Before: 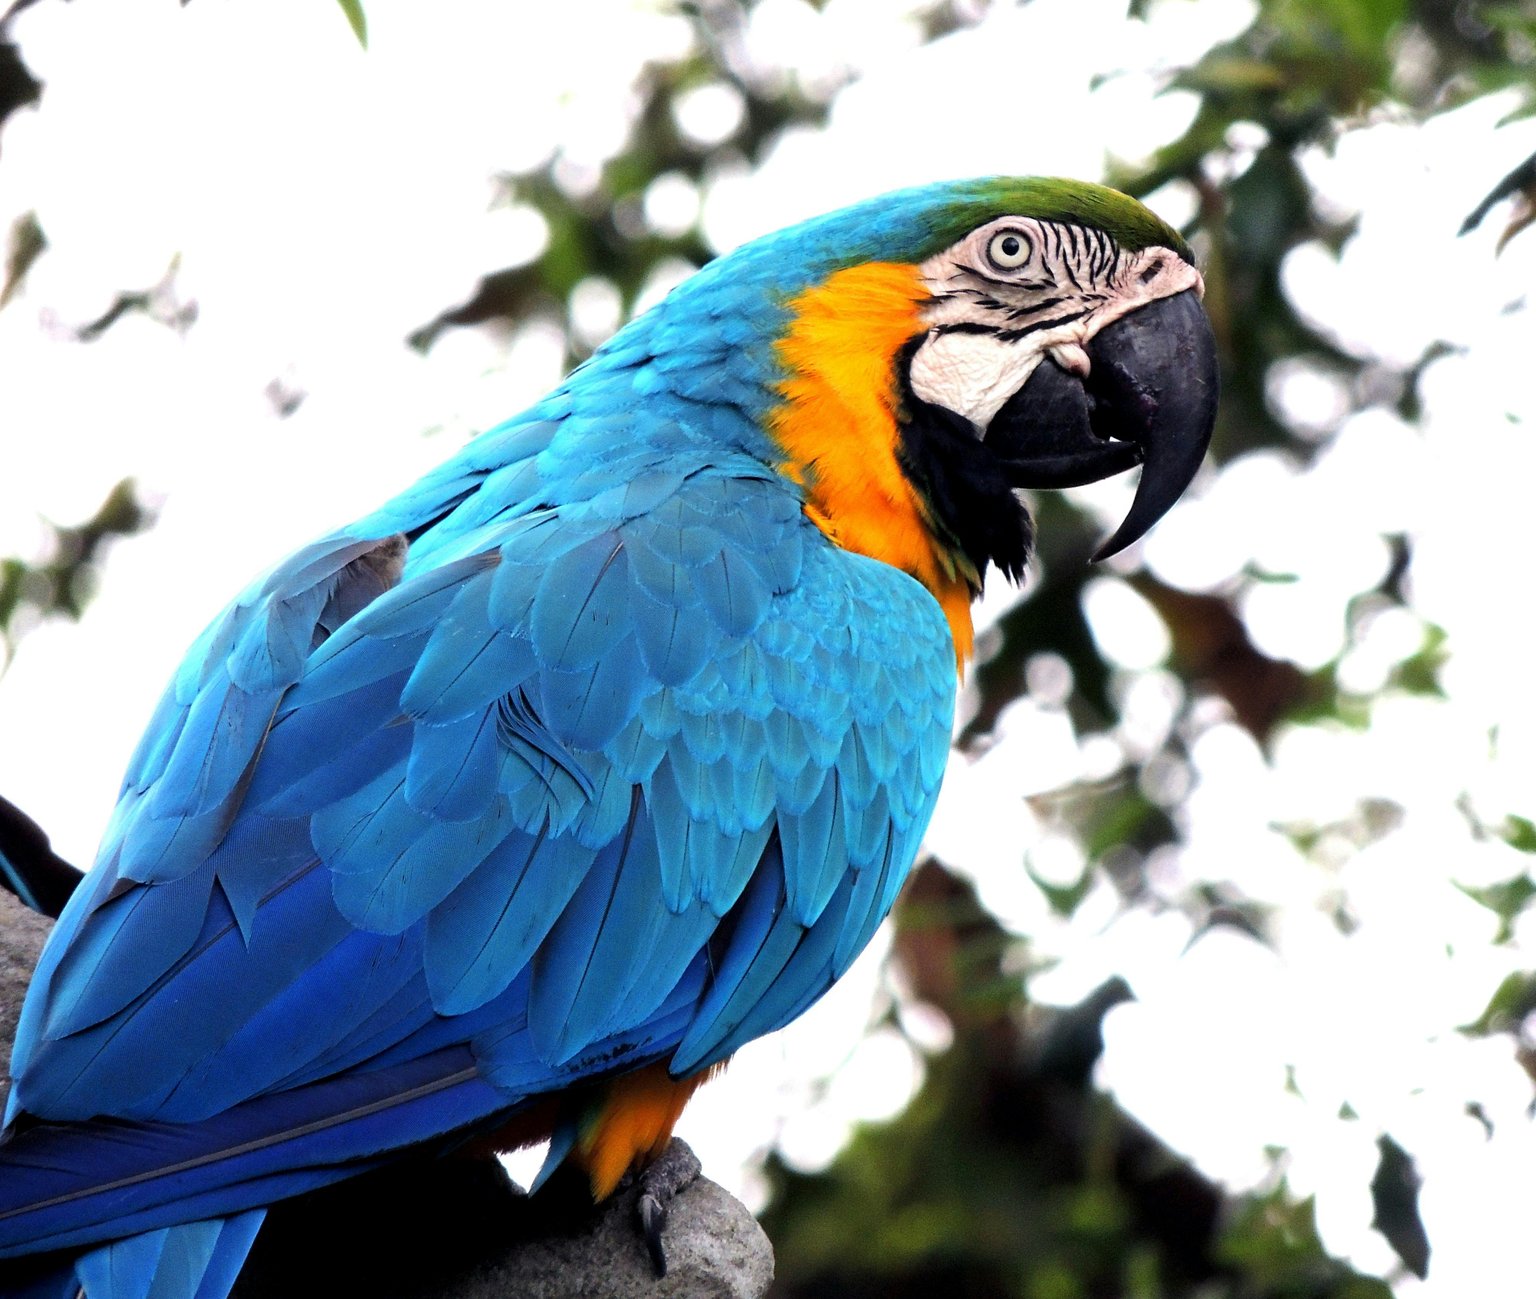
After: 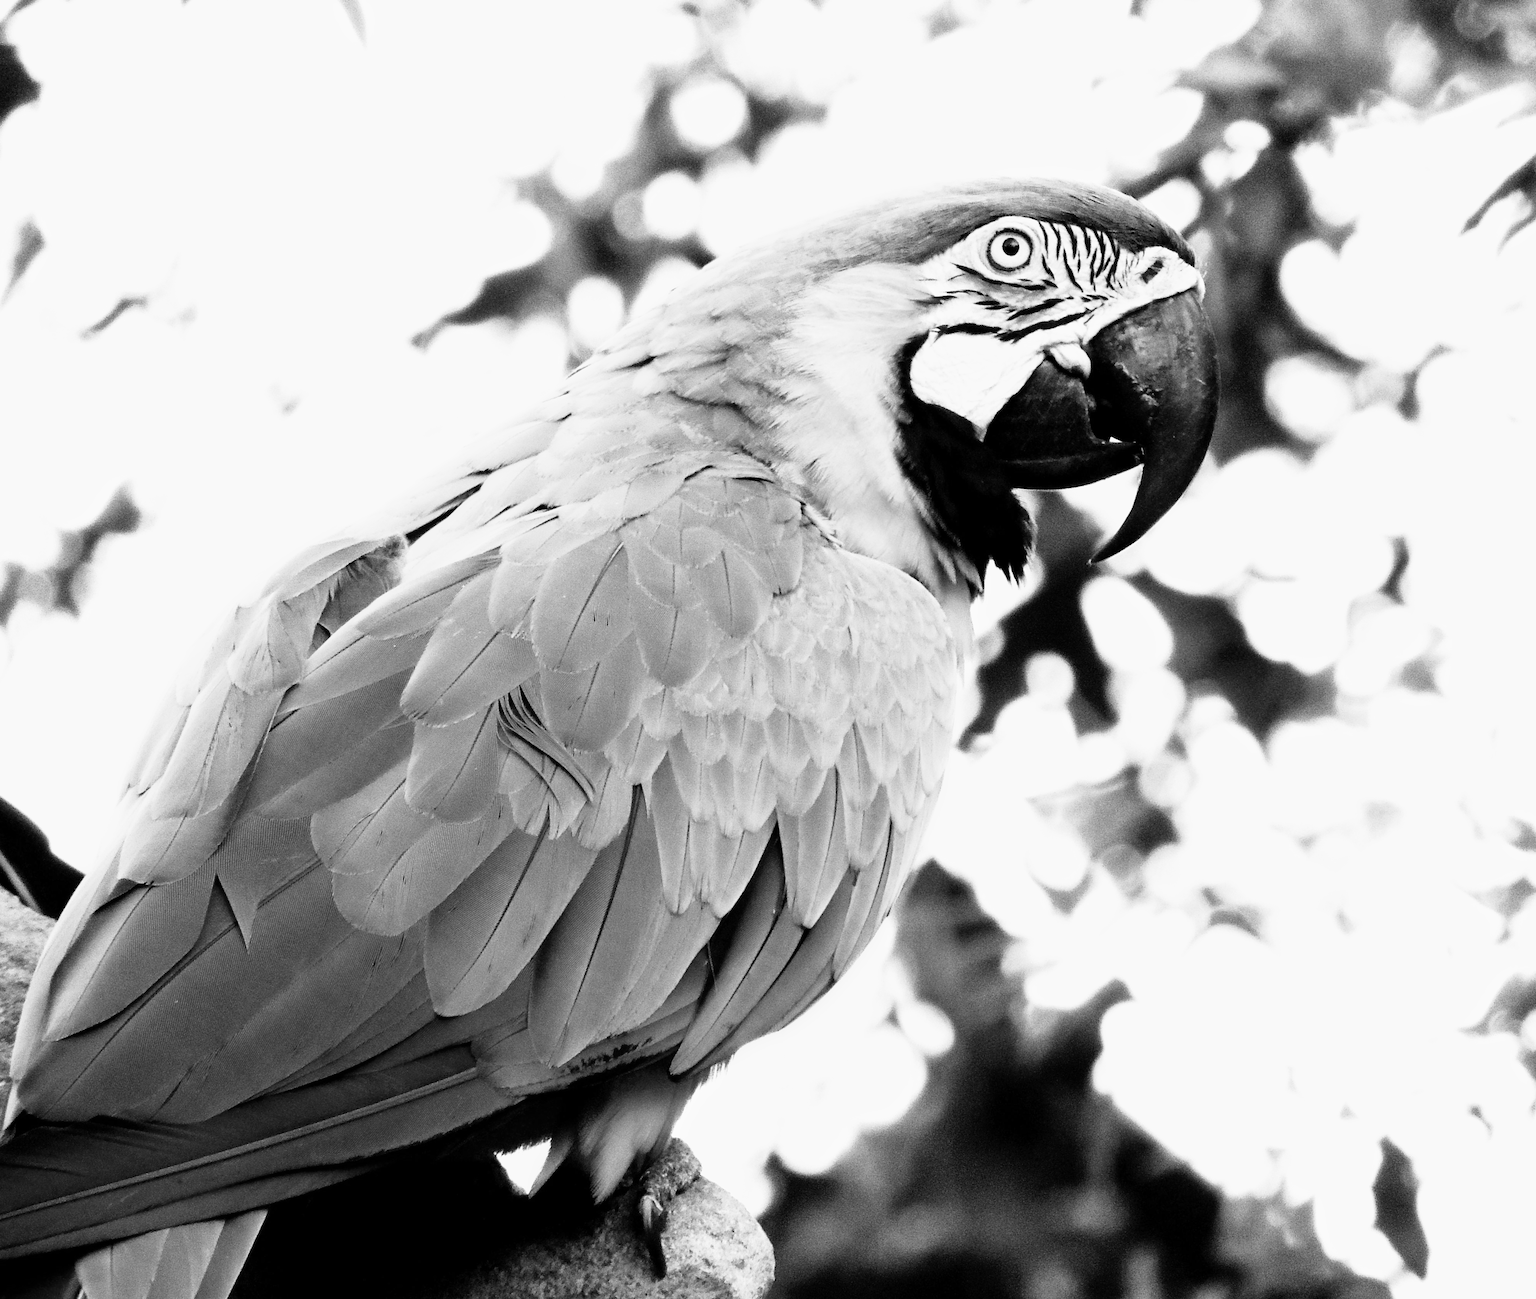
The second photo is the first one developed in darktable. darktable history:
rgb levels: mode RGB, independent channels, levels [[0, 0.474, 1], [0, 0.5, 1], [0, 0.5, 1]]
monochrome: a 32, b 64, size 2.3
base curve: curves: ch0 [(0, 0) (0.012, 0.01) (0.073, 0.168) (0.31, 0.711) (0.645, 0.957) (1, 1)], preserve colors none
